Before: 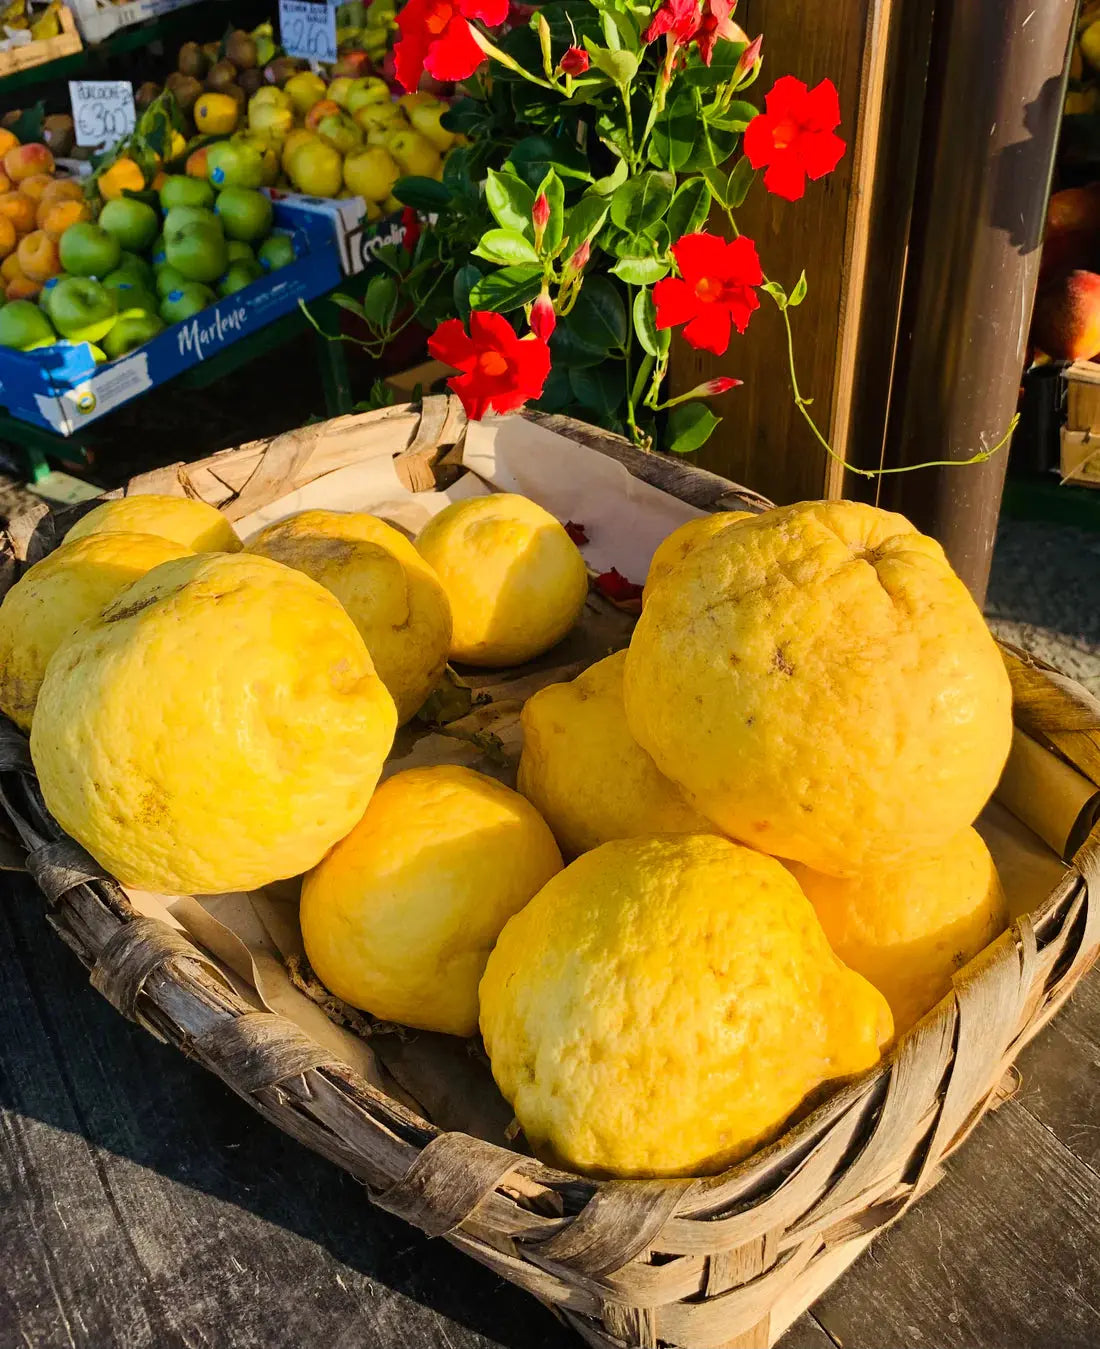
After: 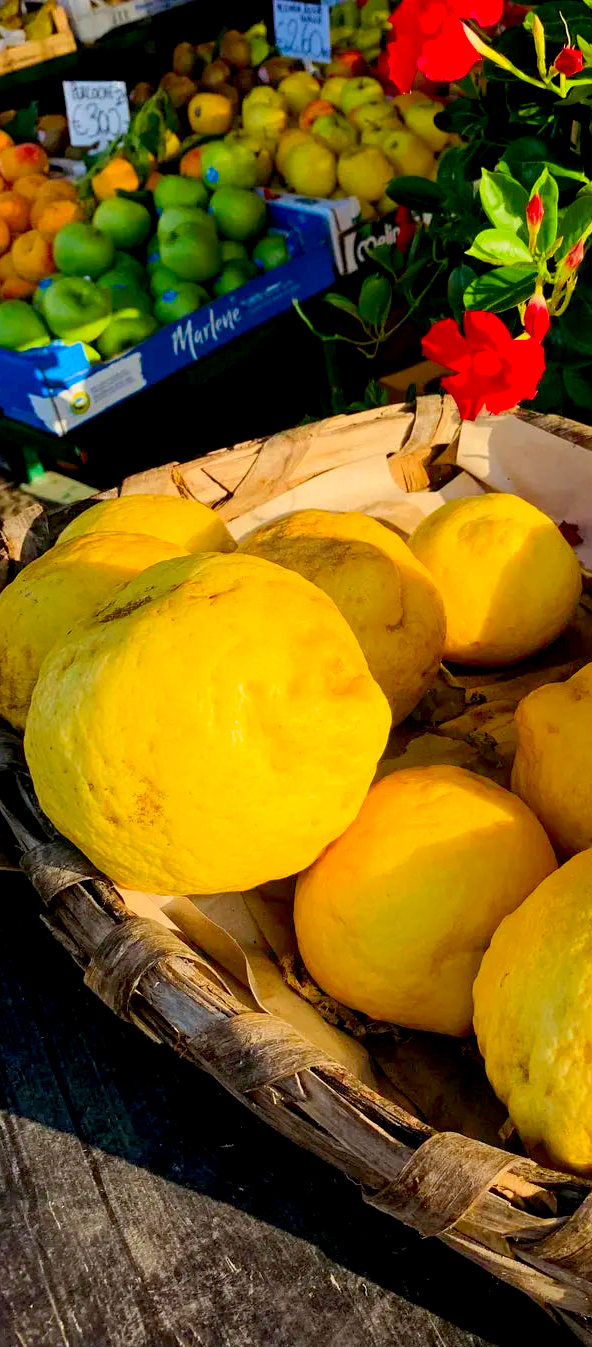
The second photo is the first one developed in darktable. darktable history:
color correction: saturation 1.34
crop: left 0.587%, right 45.588%, bottom 0.086%
exposure: black level correction 0.01, exposure 0.014 EV, compensate highlight preservation false
